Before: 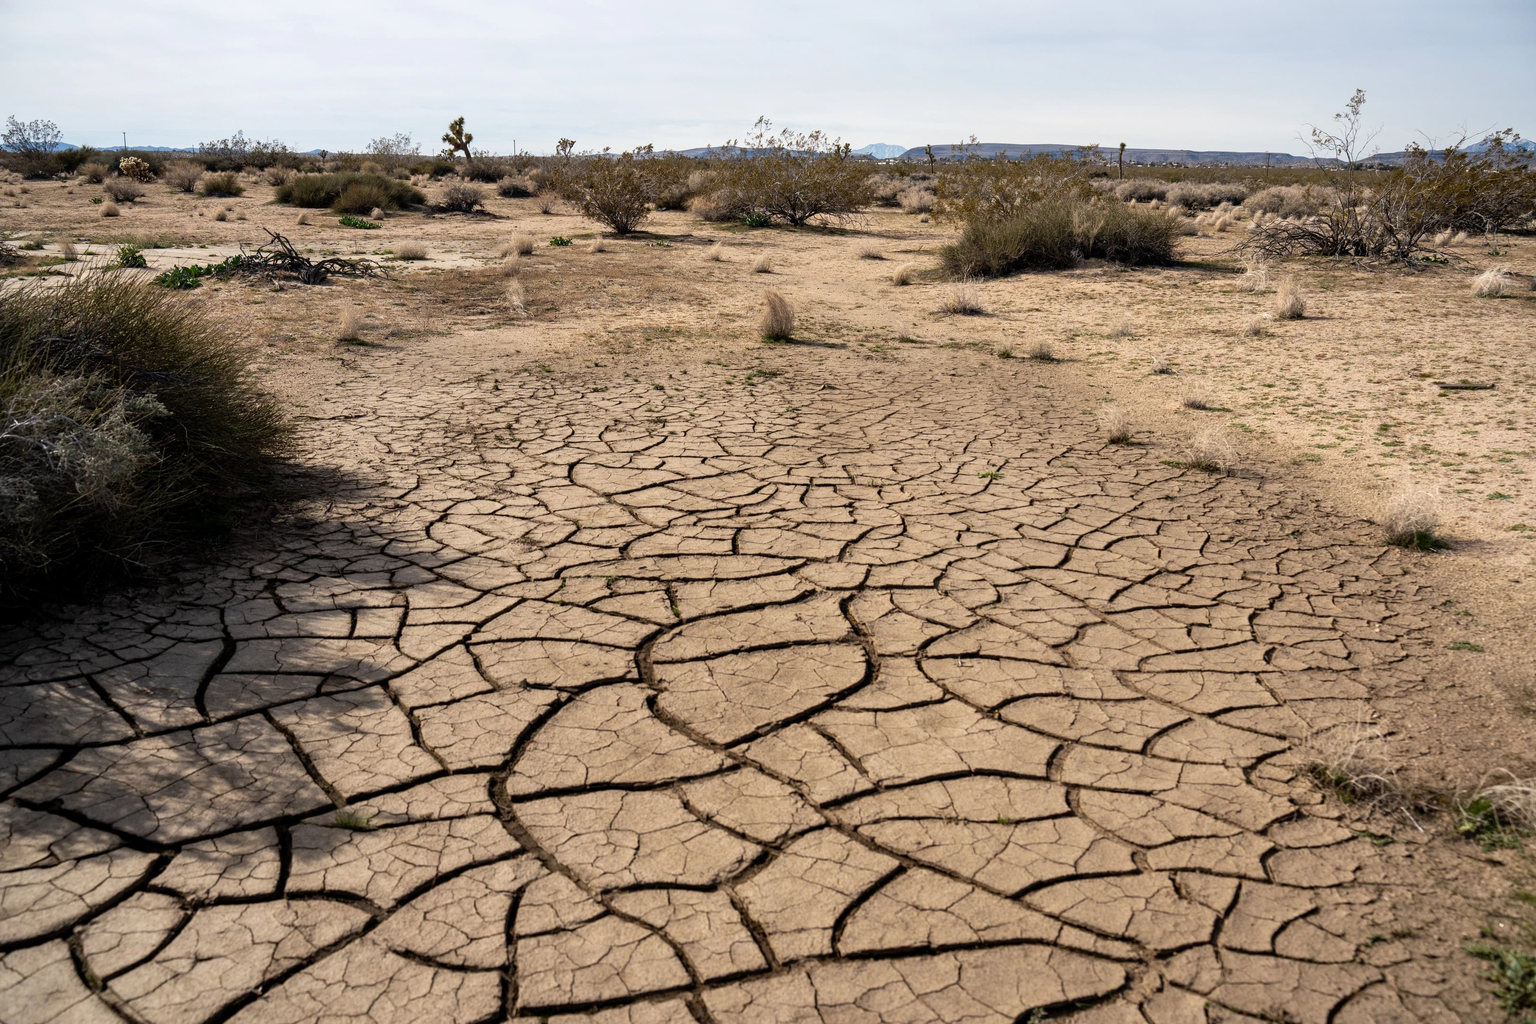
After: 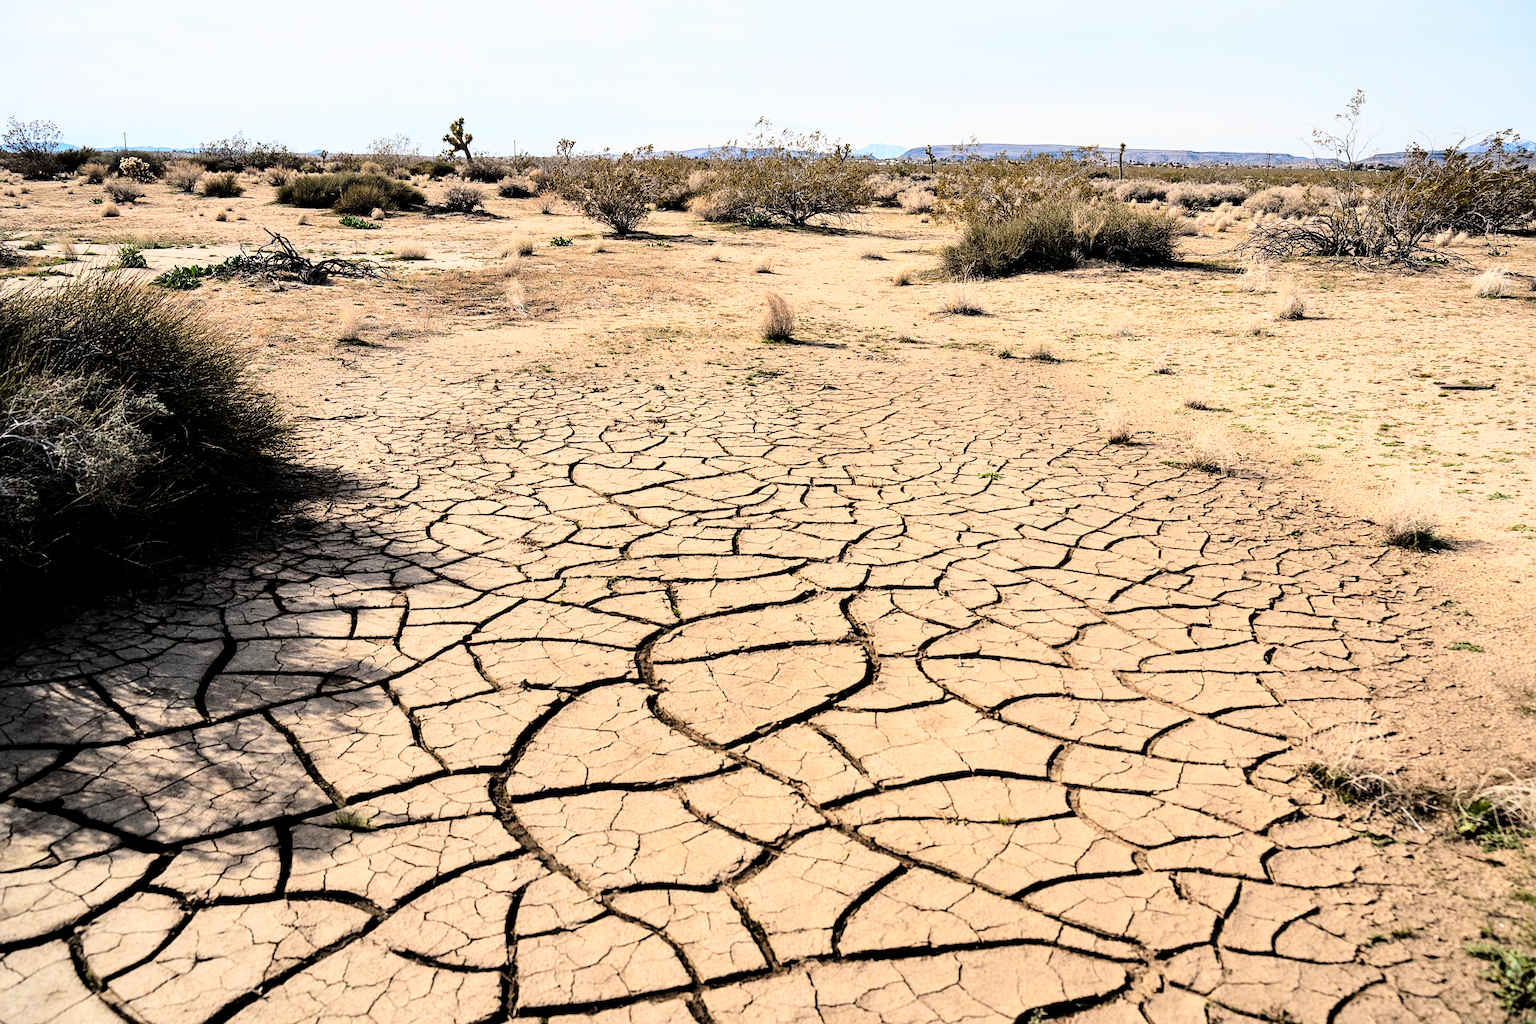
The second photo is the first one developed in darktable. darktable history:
tone curve: curves: ch0 [(0, 0) (0.004, 0) (0.133, 0.071) (0.325, 0.456) (0.832, 0.957) (1, 1)], color space Lab, linked channels, preserve colors none
sharpen: on, module defaults
